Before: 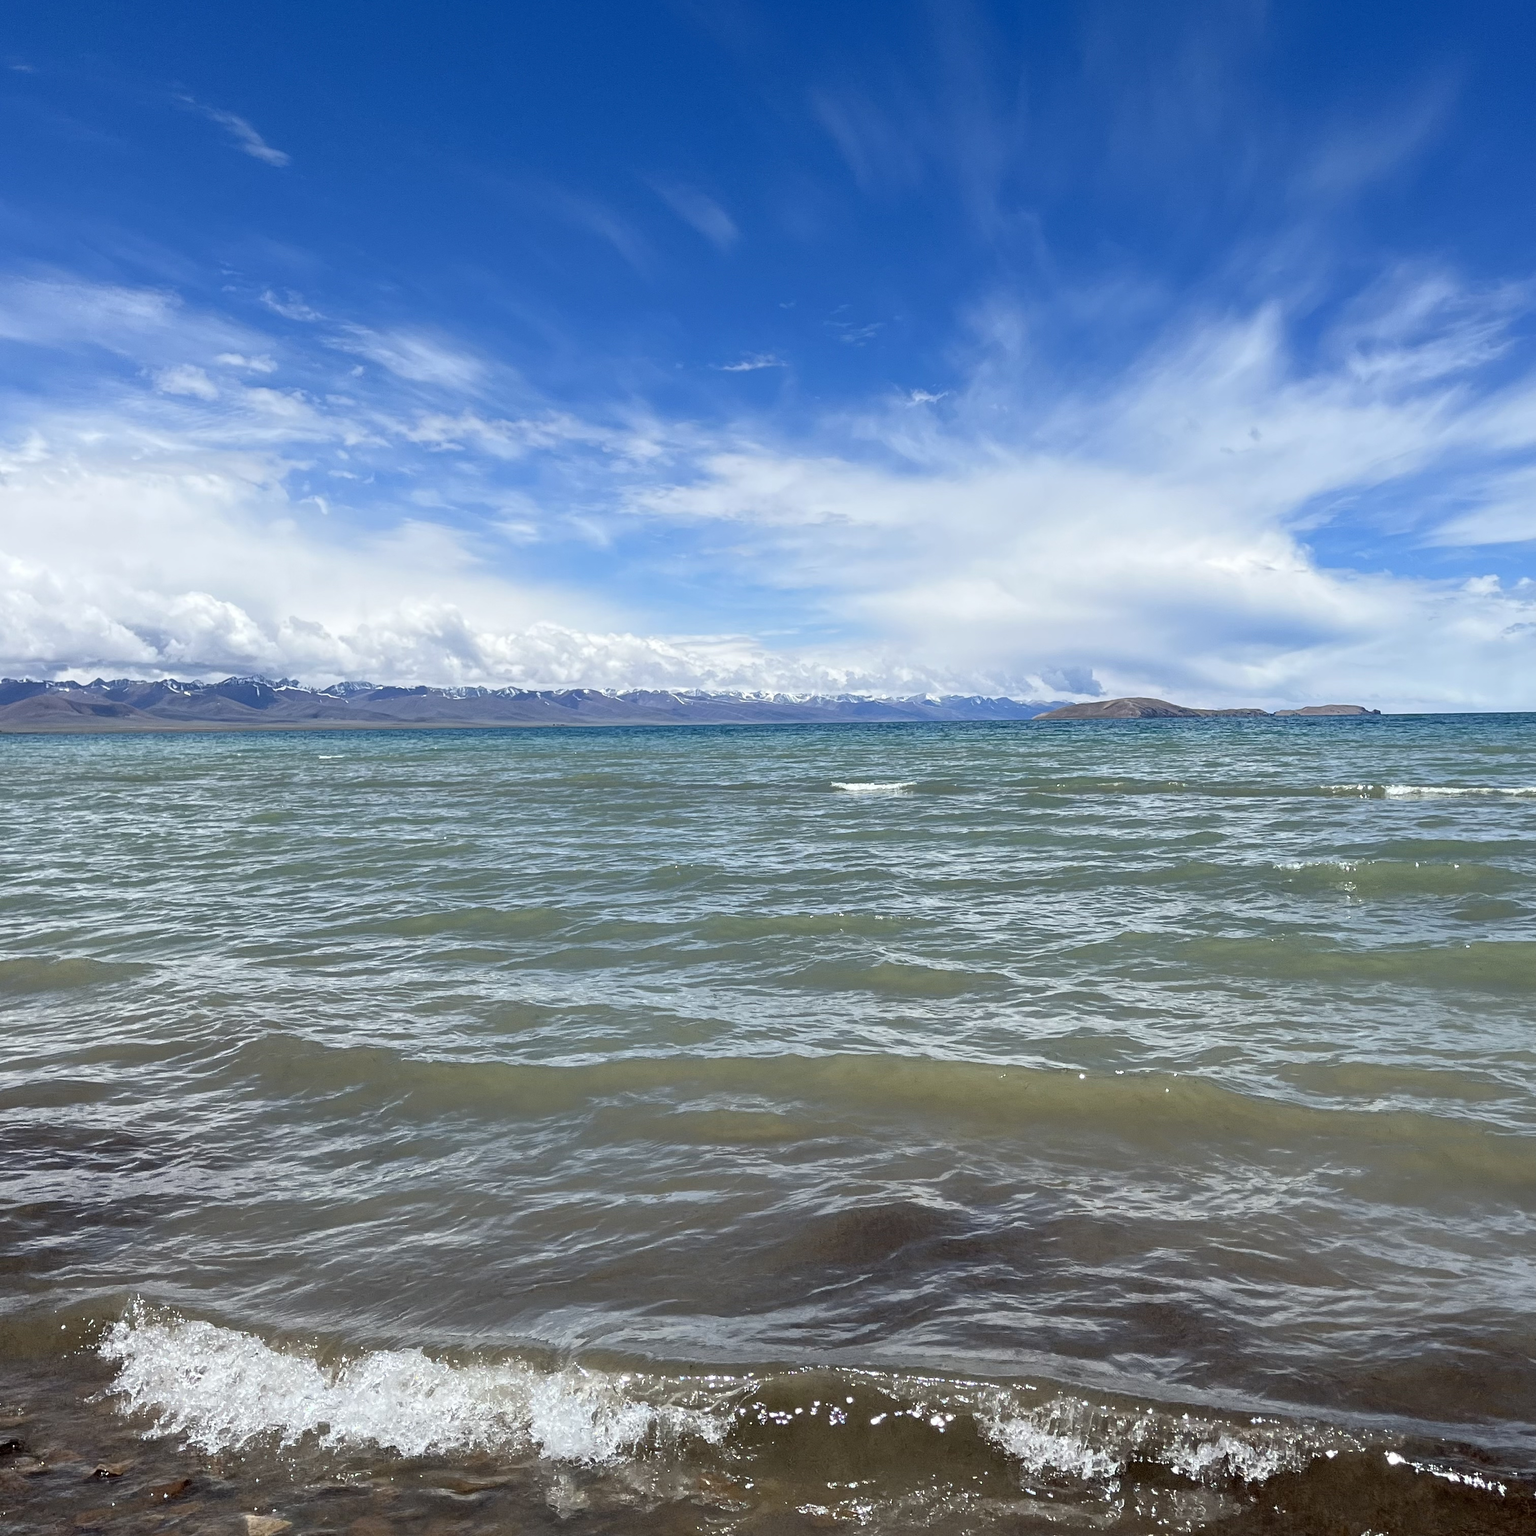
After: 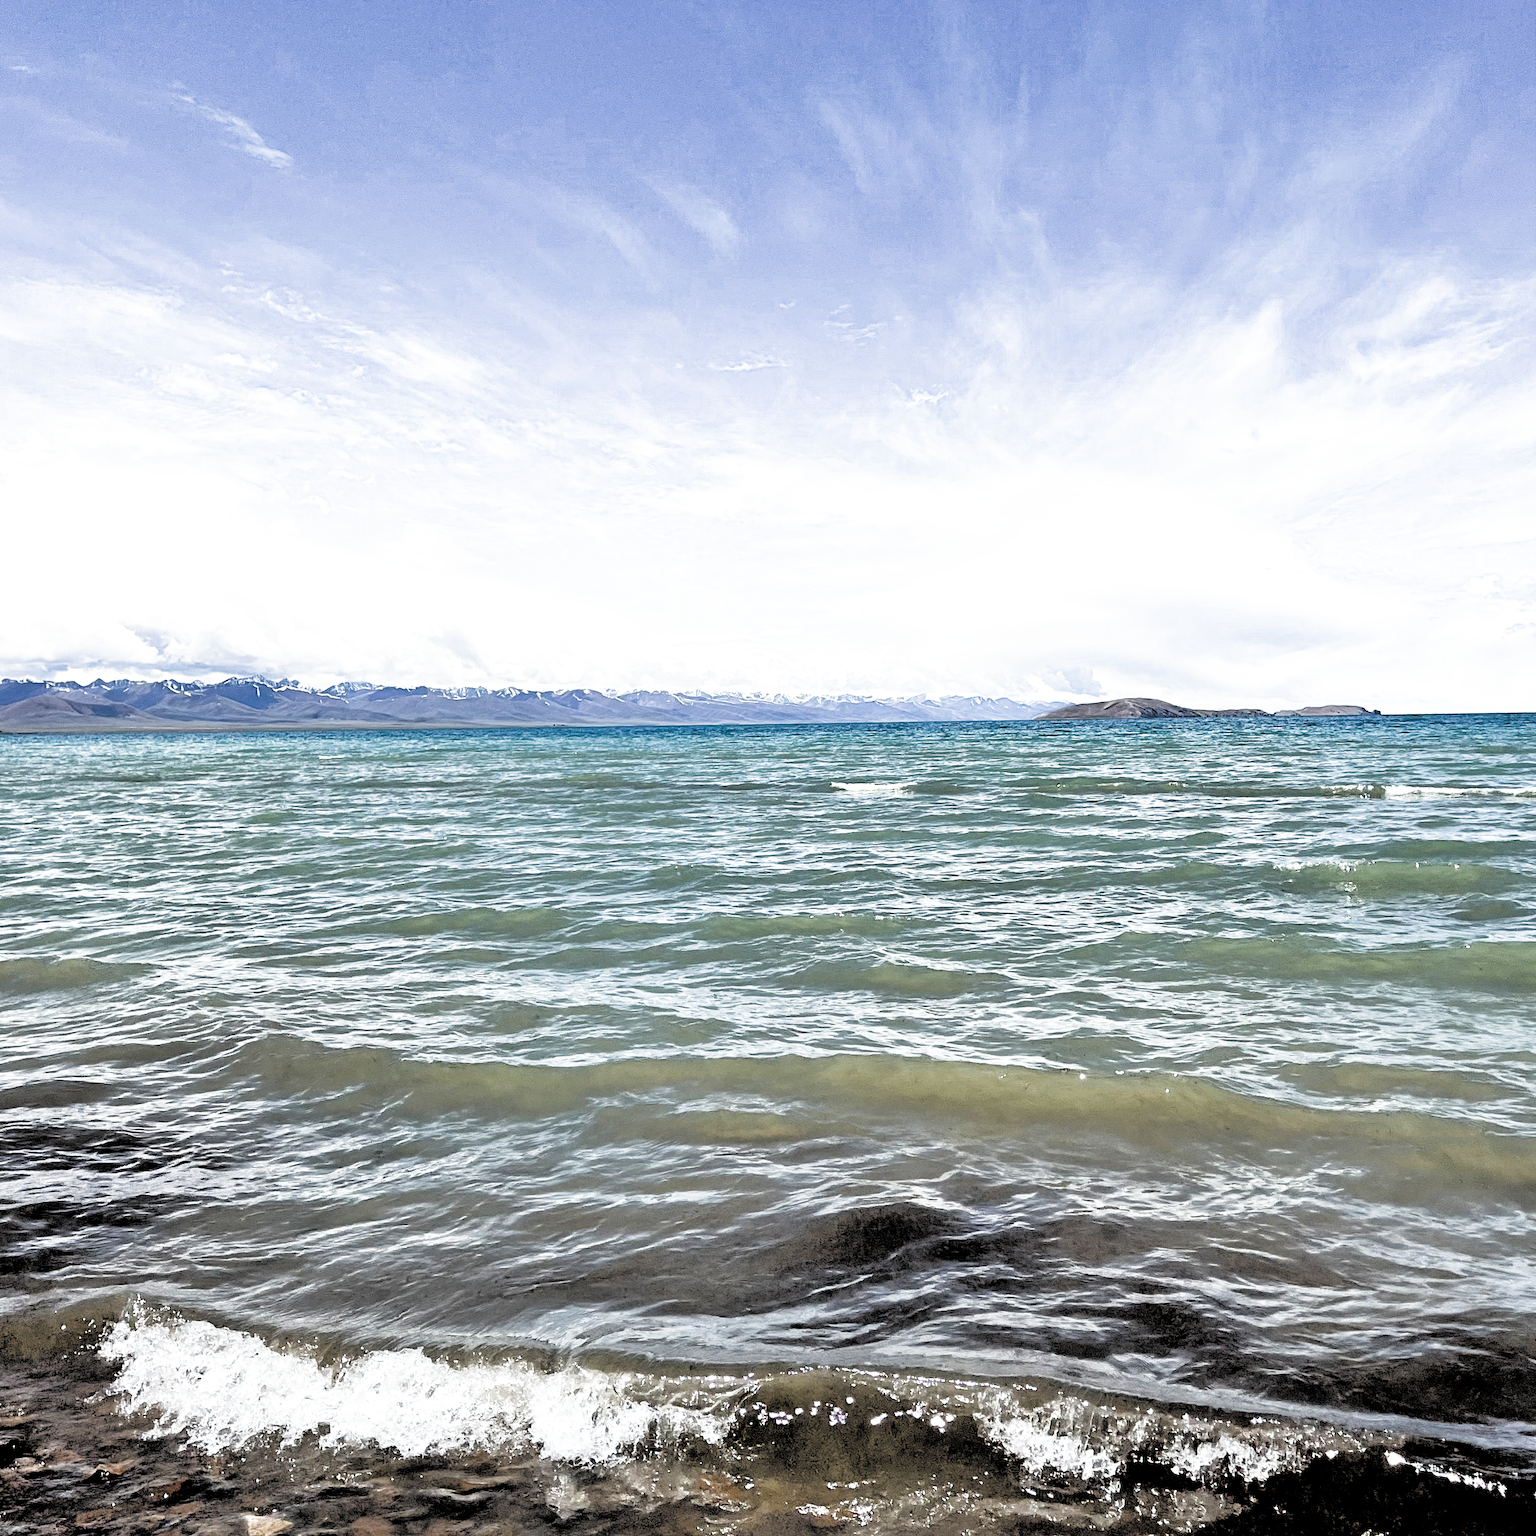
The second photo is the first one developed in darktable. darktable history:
tone equalizer: -7 EV 0.15 EV, -6 EV 0.592 EV, -5 EV 1.13 EV, -4 EV 1.33 EV, -3 EV 1.15 EV, -2 EV 0.6 EV, -1 EV 0.161 EV
contrast brightness saturation: contrast 0.073
filmic rgb: black relative exposure -1.06 EV, white relative exposure 2.06 EV, hardness 1.56, contrast 2.24, color science v4 (2020)
